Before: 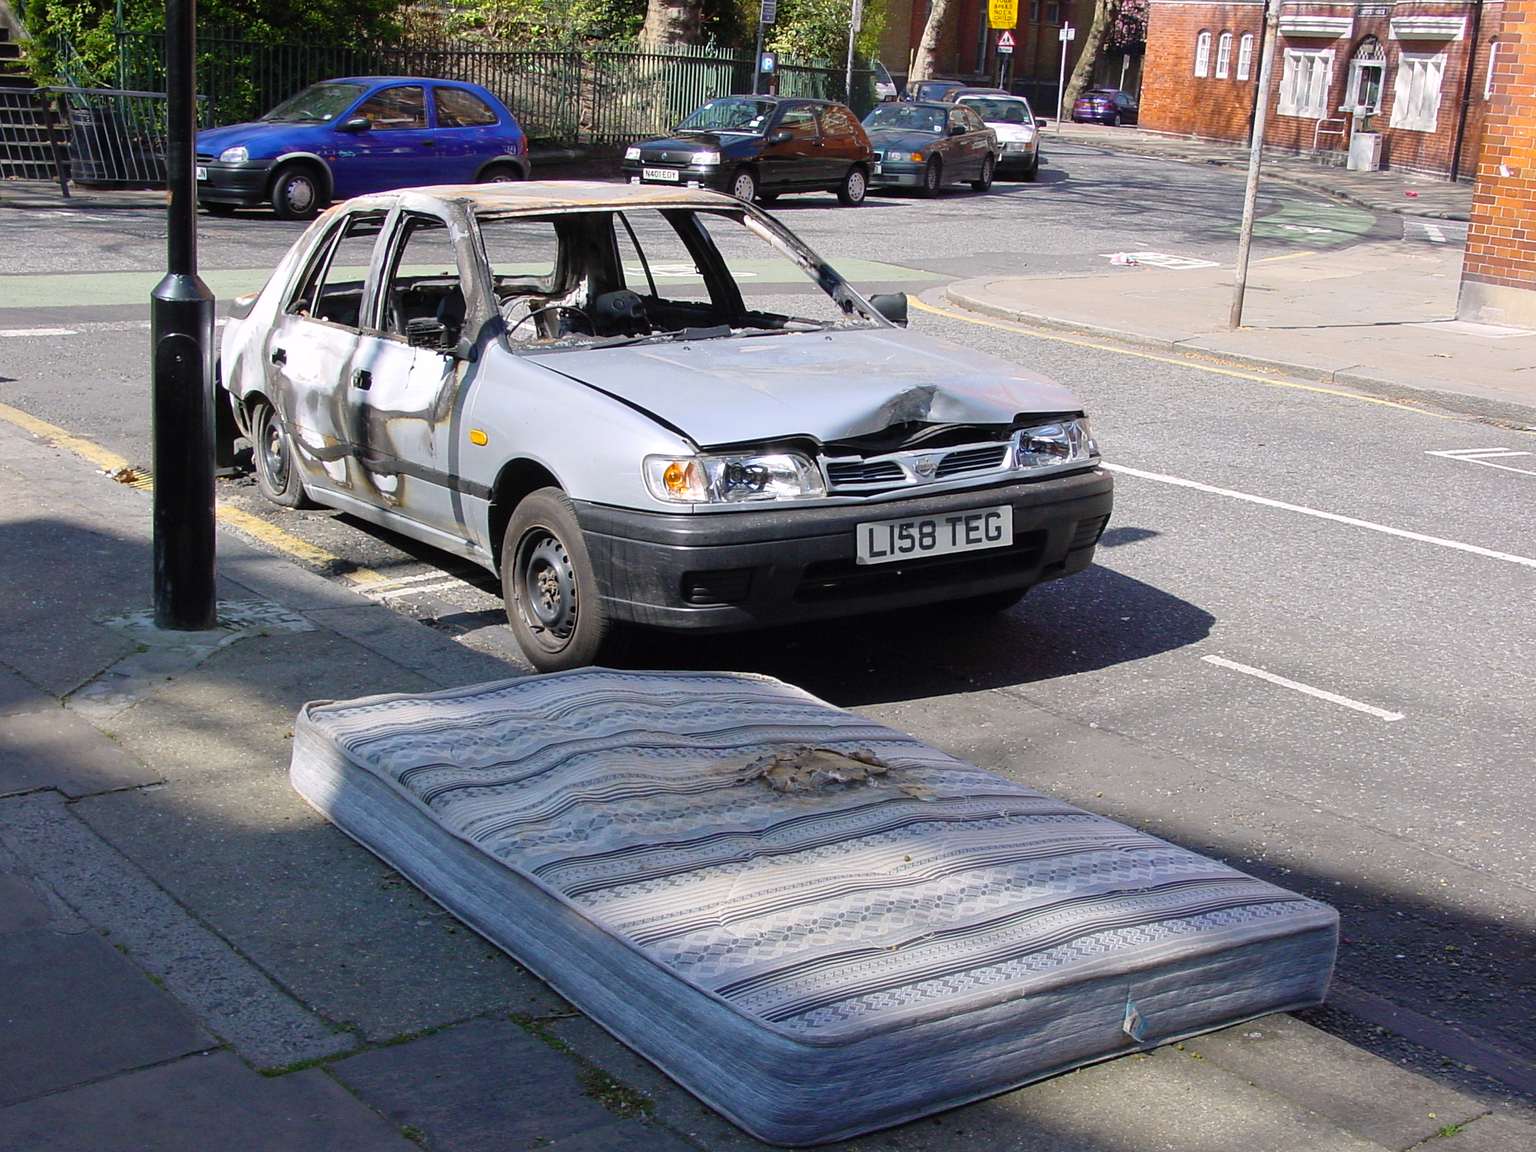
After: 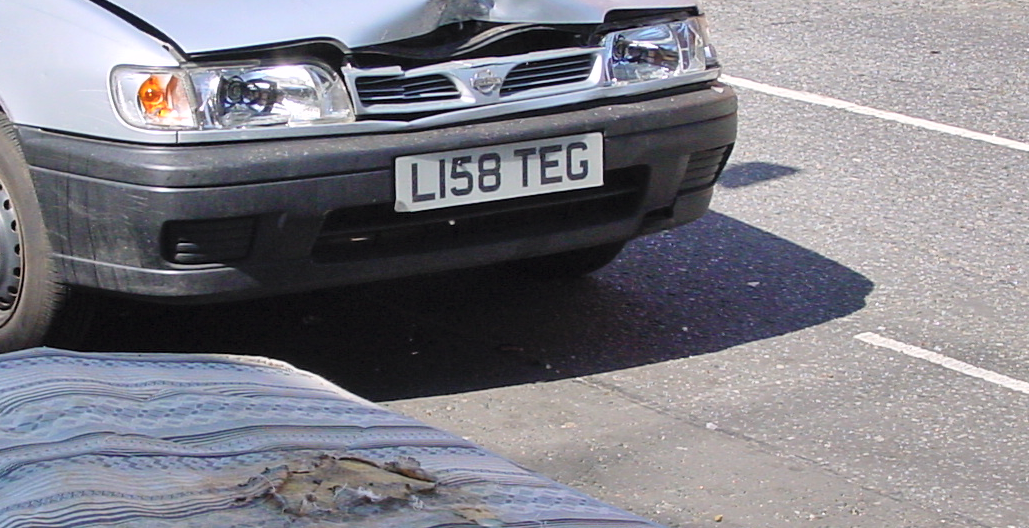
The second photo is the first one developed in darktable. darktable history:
crop: left 36.488%, top 35.227%, right 13.078%, bottom 30.363%
contrast brightness saturation: brightness 0.143
shadows and highlights: shadows 52.78, soften with gaussian
color zones: curves: ch1 [(0.309, 0.524) (0.41, 0.329) (0.508, 0.509)]; ch2 [(0.25, 0.457) (0.75, 0.5)]
